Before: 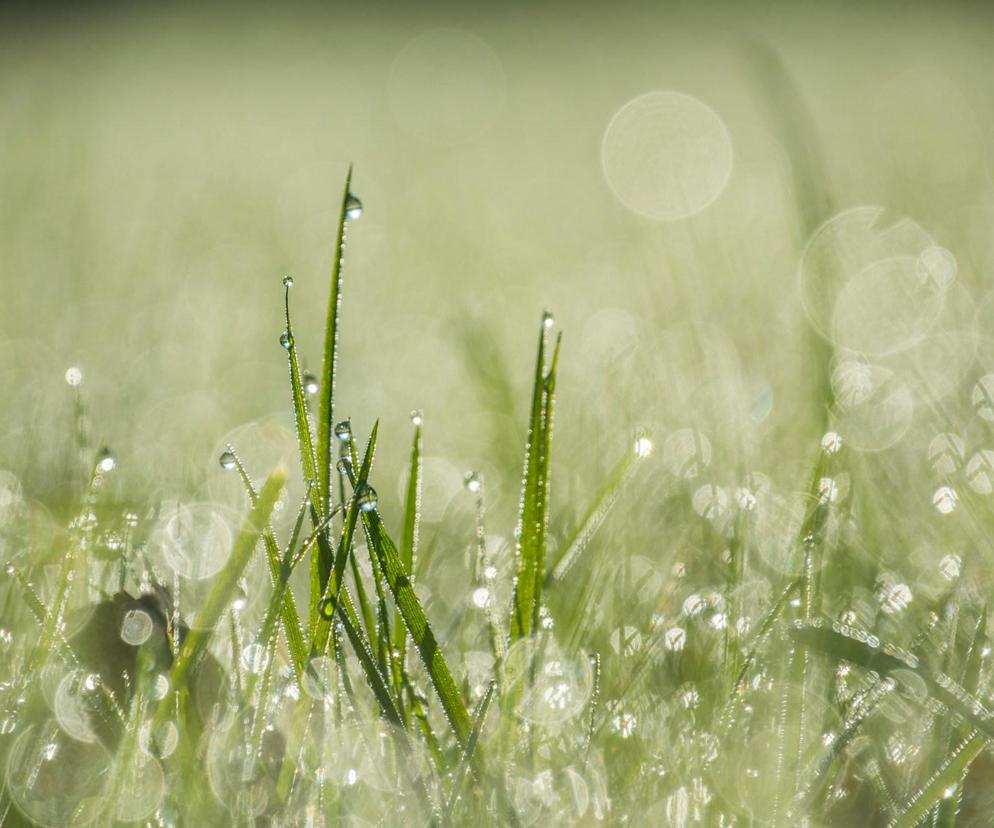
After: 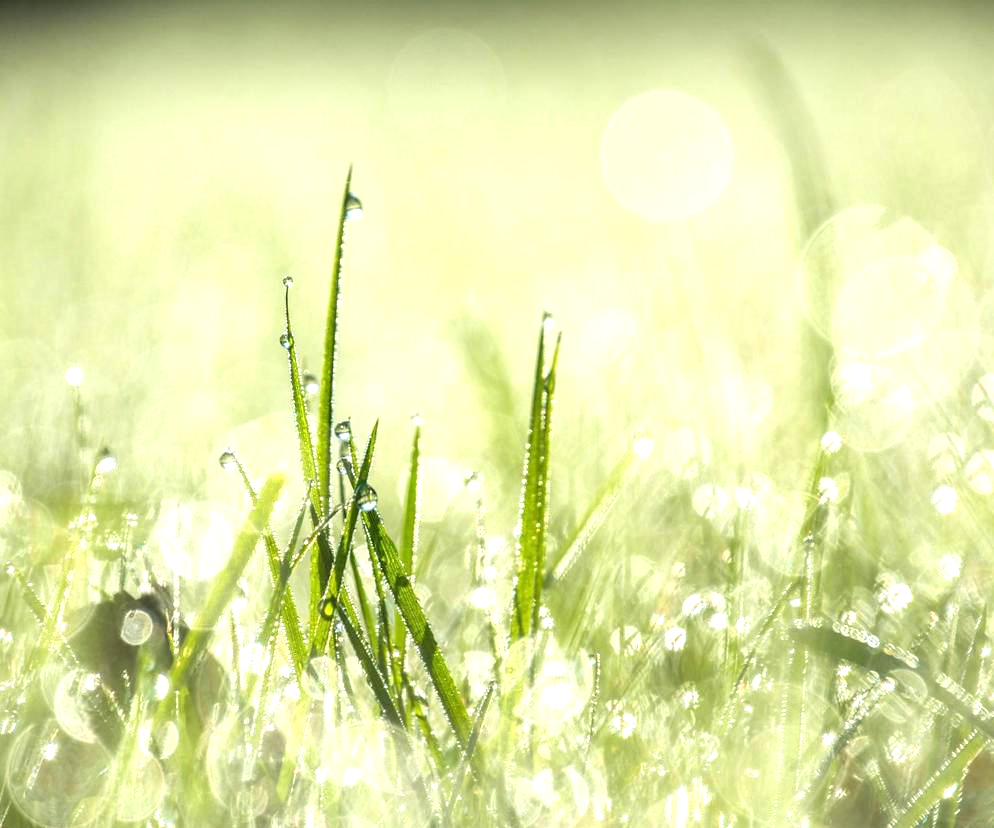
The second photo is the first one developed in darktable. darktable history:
tone equalizer: -8 EV -1.06 EV, -7 EV -1.01 EV, -6 EV -0.885 EV, -5 EV -0.57 EV, -3 EV 0.585 EV, -2 EV 0.864 EV, -1 EV 1 EV, +0 EV 1.05 EV
